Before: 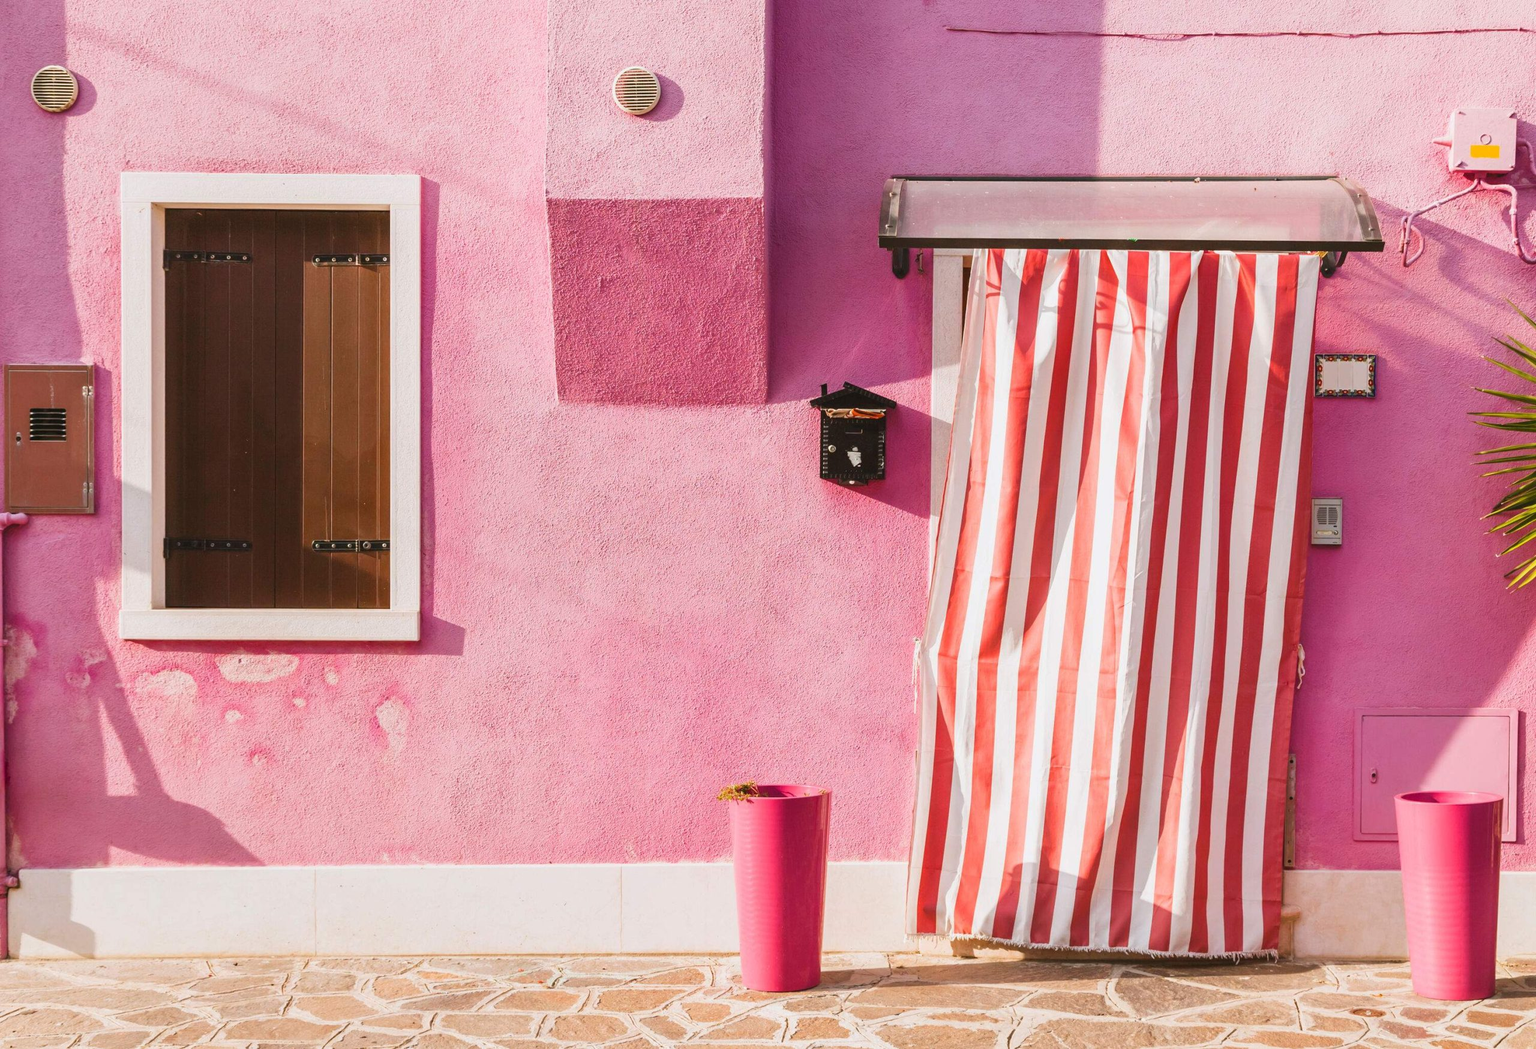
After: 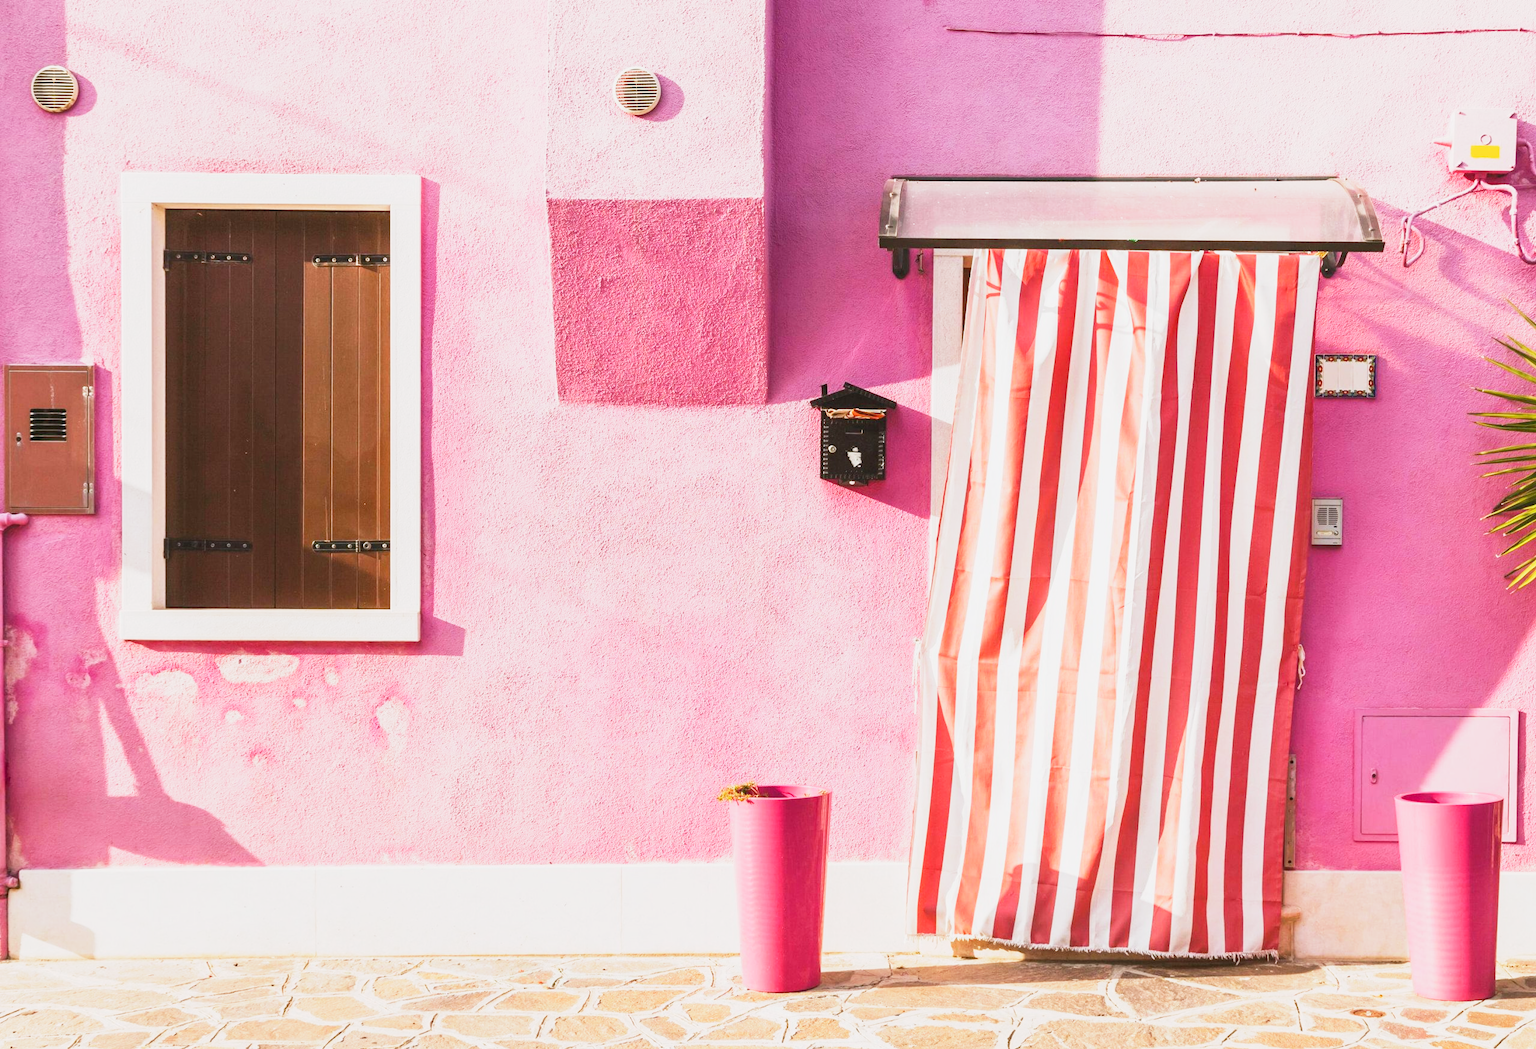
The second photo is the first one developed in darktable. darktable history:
exposure: exposure 0.297 EV, compensate highlight preservation false
base curve: curves: ch0 [(0, 0) (0.088, 0.125) (0.176, 0.251) (0.354, 0.501) (0.613, 0.749) (1, 0.877)], preserve colors none
